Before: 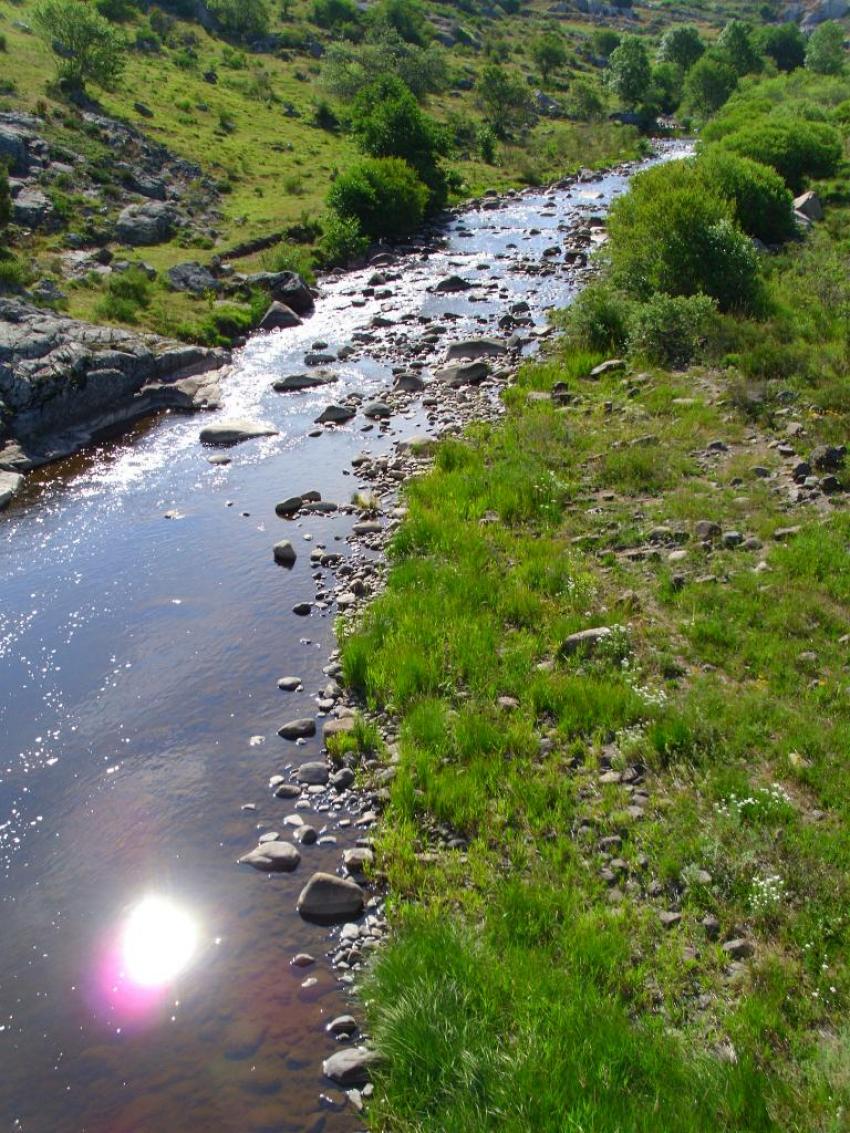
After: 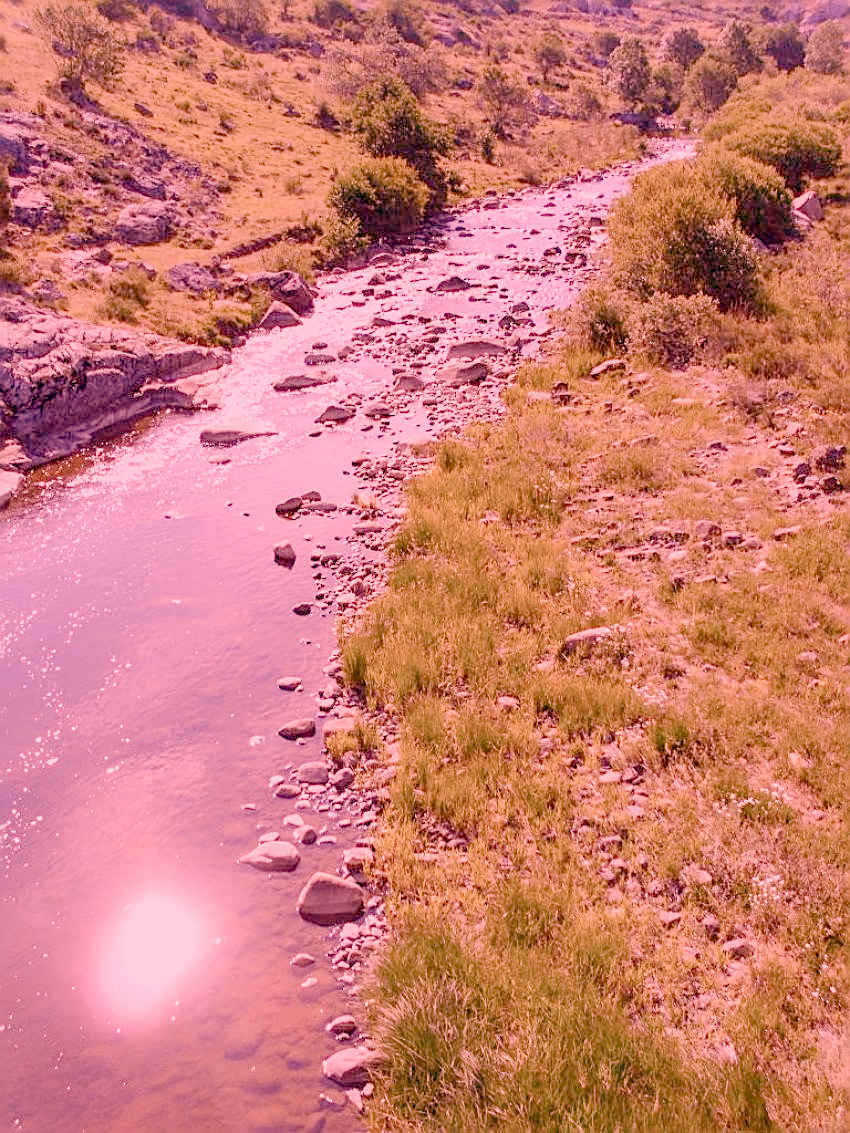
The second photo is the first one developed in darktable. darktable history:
filmic rgb: white relative exposure 8 EV, threshold 3 EV, structure ↔ texture 100%, target black luminance 0%, hardness 2.44, latitude 76.53%, contrast 0.562, shadows ↔ highlights balance 0%, preserve chrominance no, color science v4 (2020), iterations of high-quality reconstruction 10, type of noise poissonian, enable highlight reconstruction true
white balance: red 4.26, blue 1.802
sharpen: on, module defaults
tone equalizer: on, module defaults
local contrast: detail 130%
